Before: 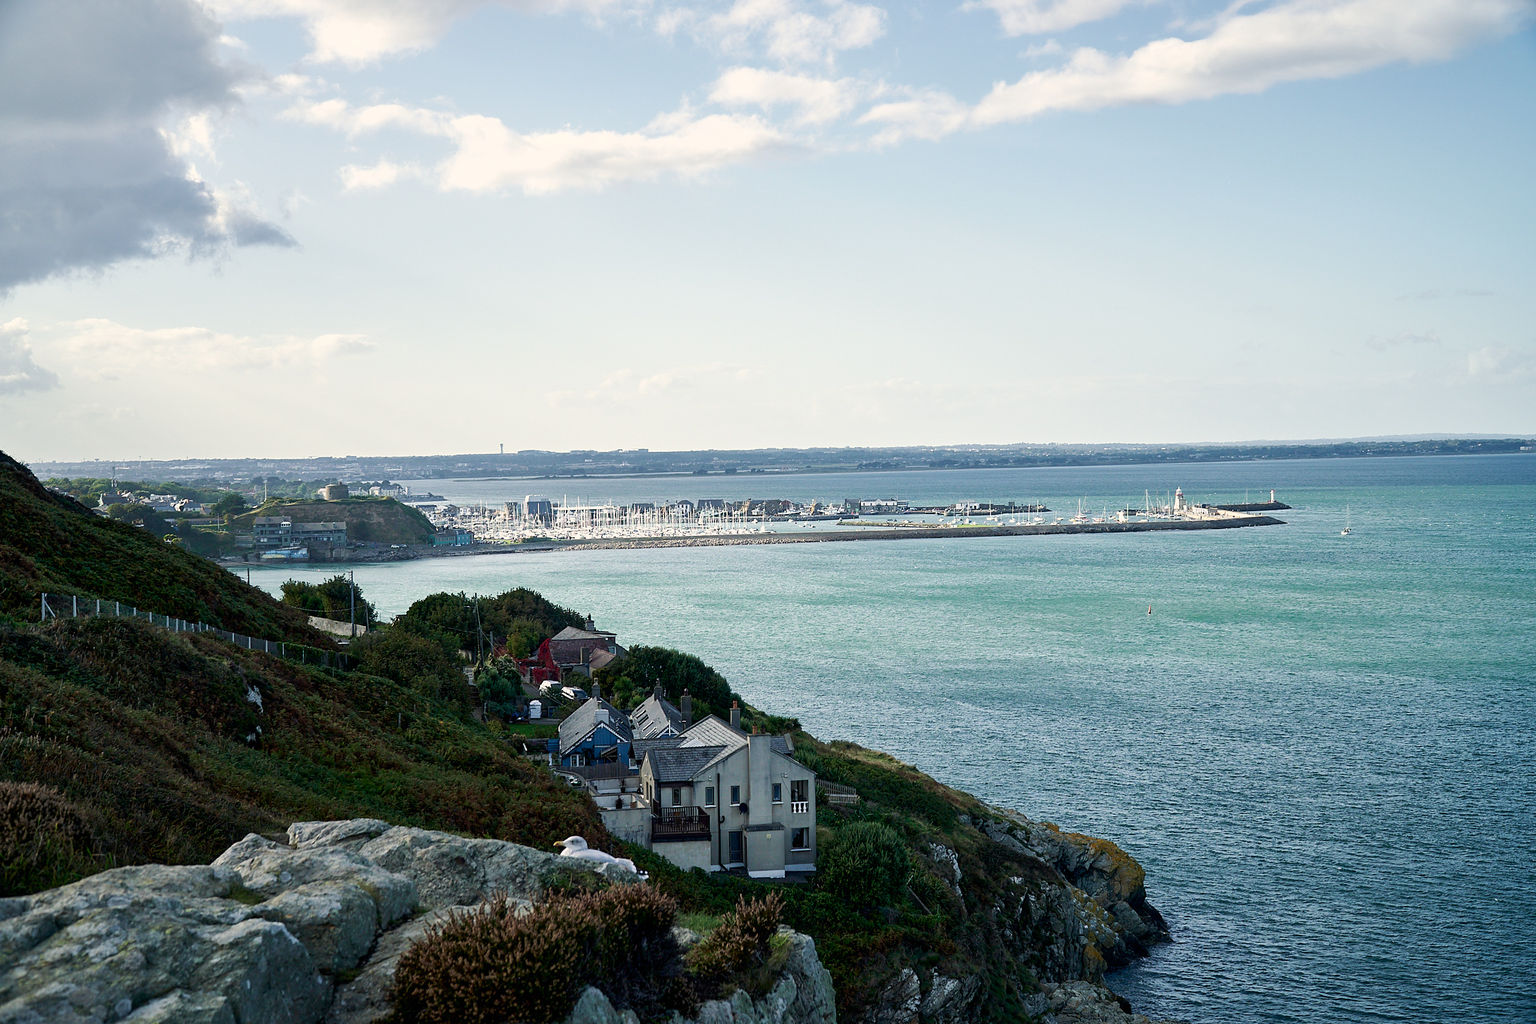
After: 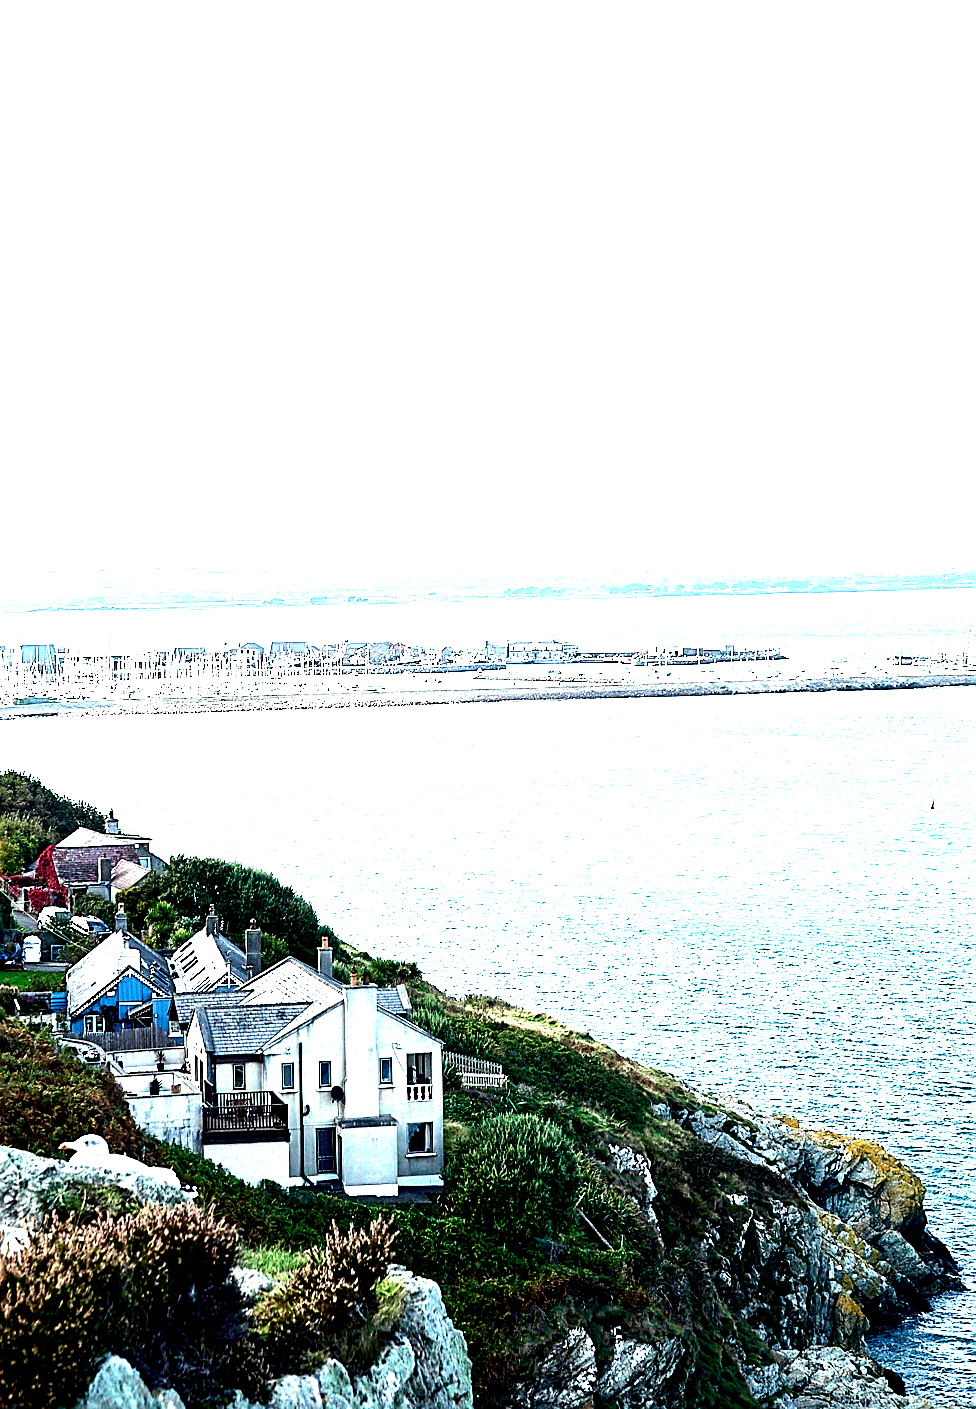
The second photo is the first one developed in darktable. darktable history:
tone equalizer: -8 EV -1.08 EV, -7 EV -1.01 EV, -6 EV -0.867 EV, -5 EV -0.578 EV, -3 EV 0.578 EV, -2 EV 0.867 EV, -1 EV 1.01 EV, +0 EV 1.08 EV, edges refinement/feathering 500, mask exposure compensation -1.57 EV, preserve details no
exposure: black level correction 0.005, exposure 2.084 EV, compensate highlight preservation false
crop: left 33.452%, top 6.025%, right 23.155%
sharpen: on, module defaults
